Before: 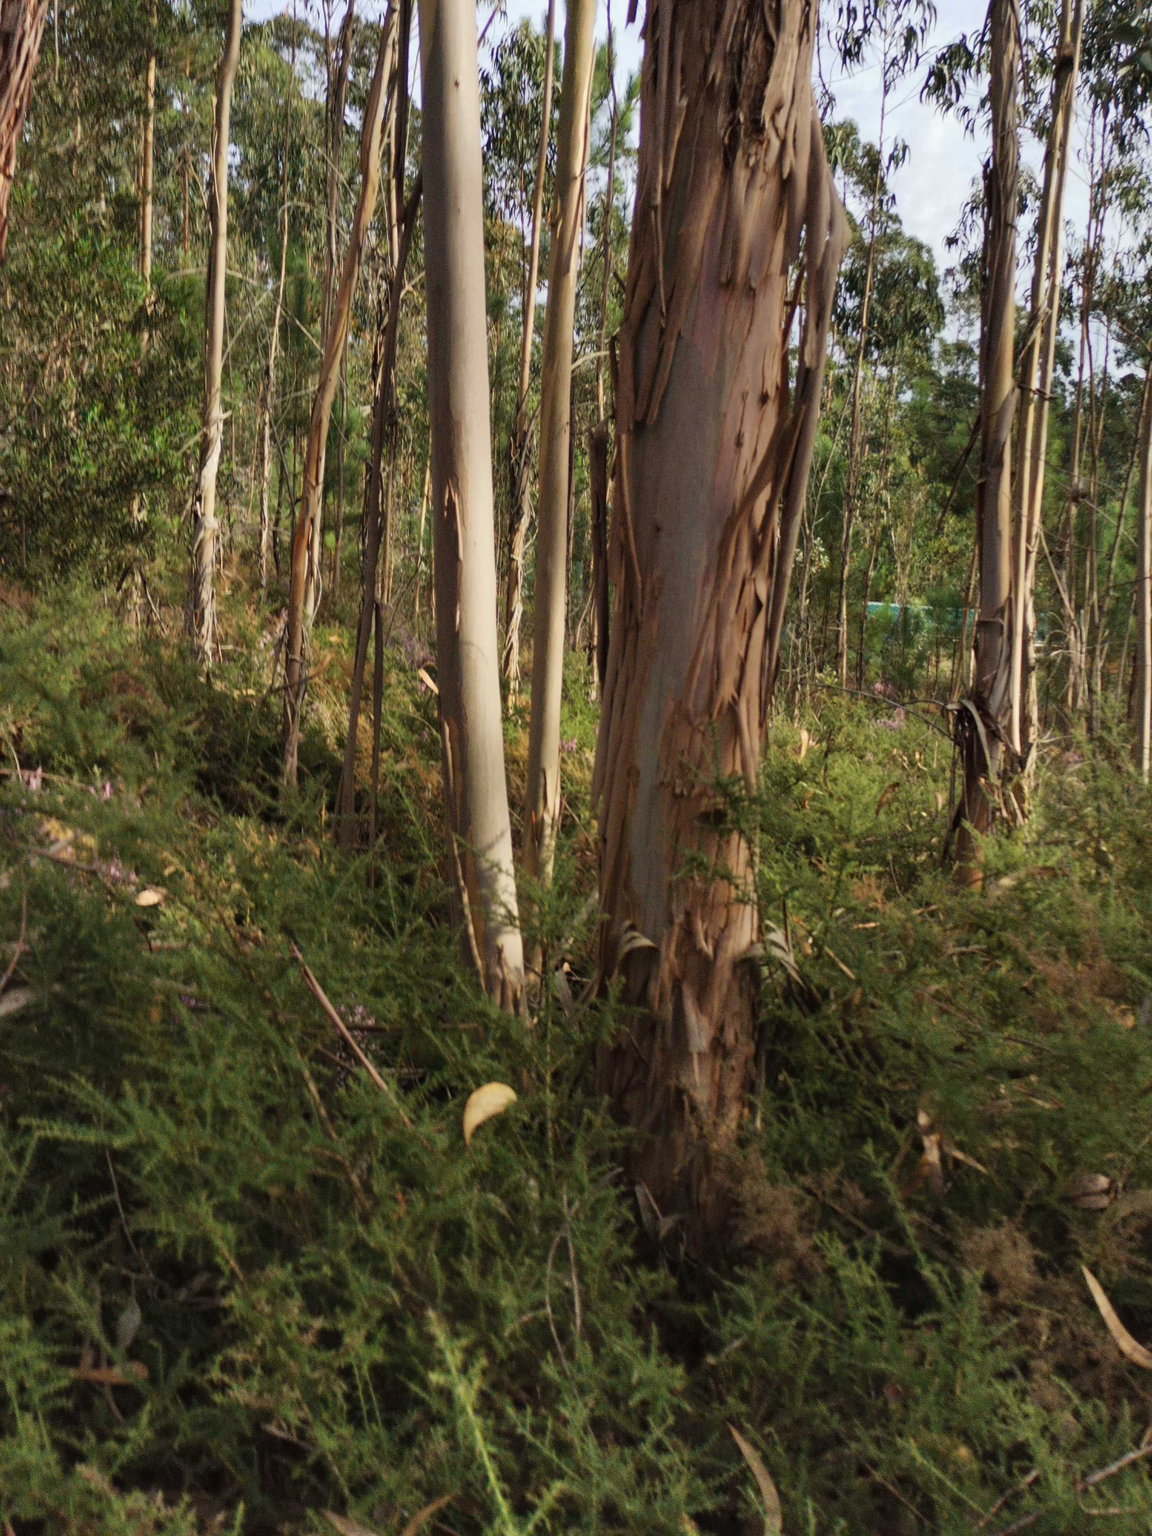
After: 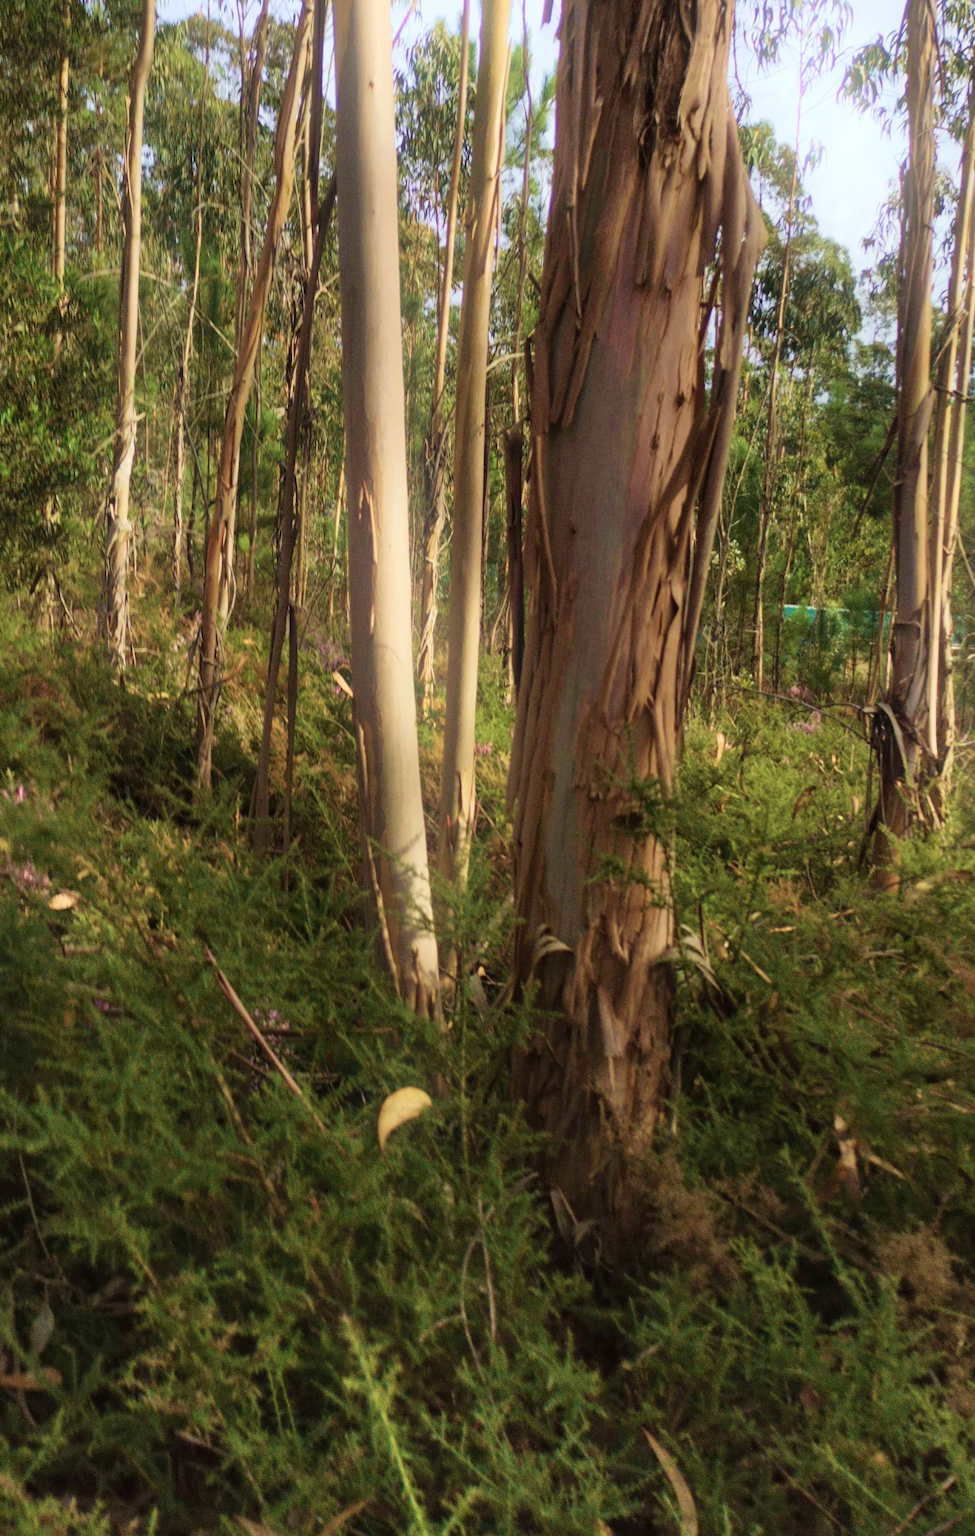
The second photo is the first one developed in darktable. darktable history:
crop: left 7.598%, right 7.873%
velvia: strength 45%
bloom: threshold 82.5%, strength 16.25%
